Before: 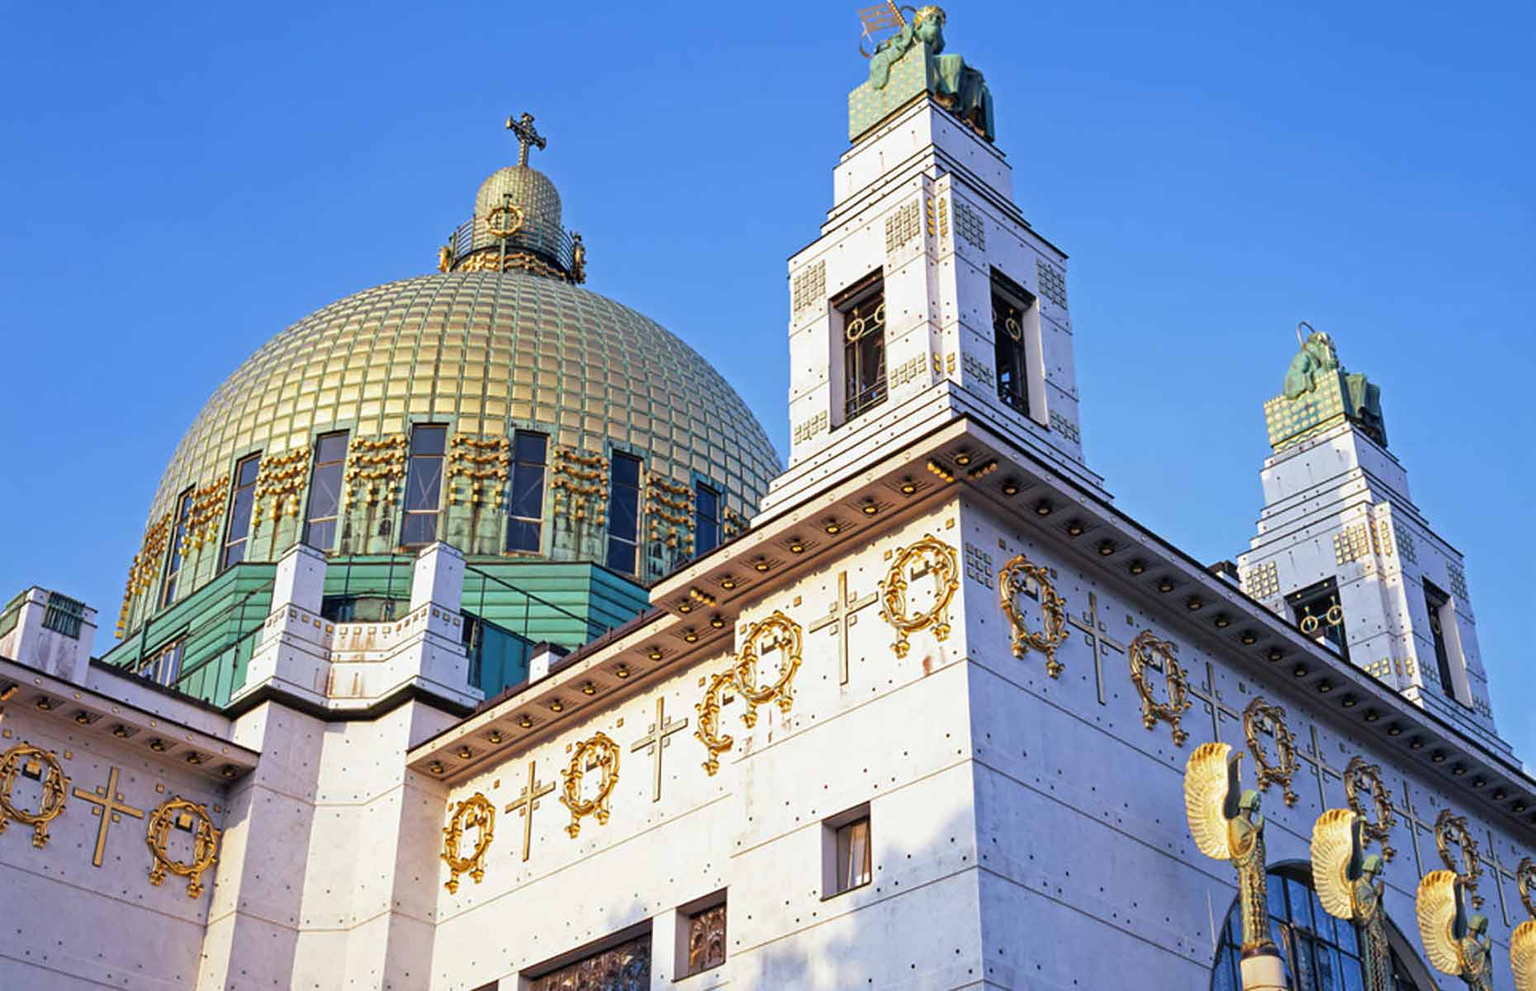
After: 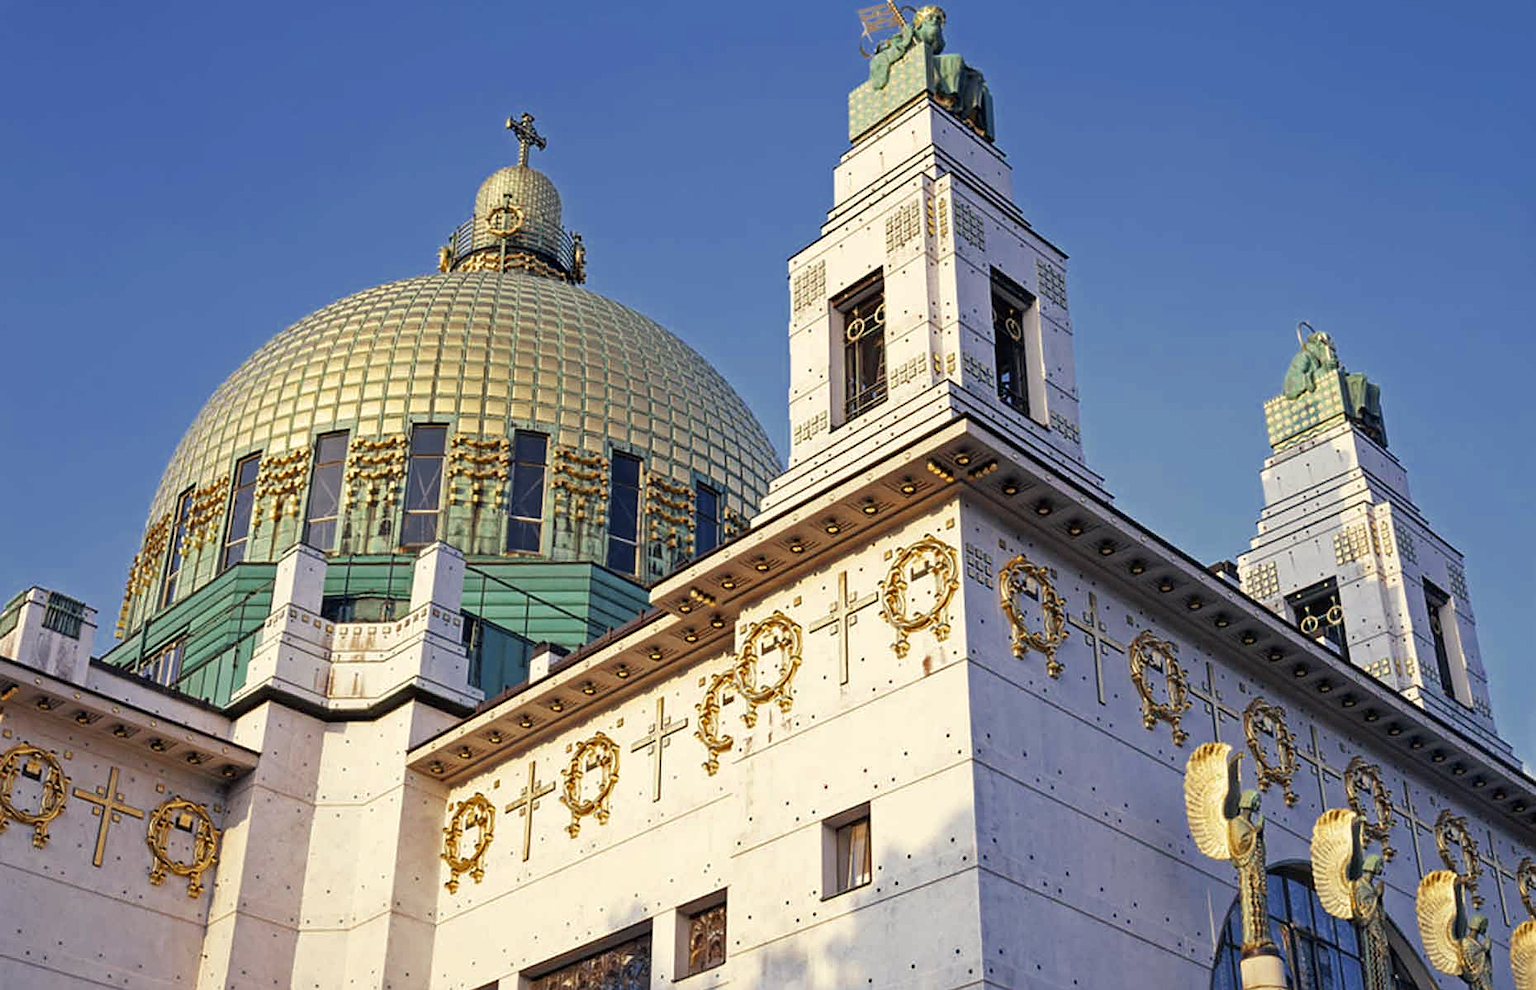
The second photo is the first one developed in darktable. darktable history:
color correction: highlights a* 1.27, highlights b* 18.1
sharpen: radius 1.249, amount 0.308, threshold 0.125
color zones: curves: ch0 [(0, 0.5) (0.125, 0.4) (0.25, 0.5) (0.375, 0.4) (0.5, 0.4) (0.625, 0.35) (0.75, 0.35) (0.875, 0.5)]; ch1 [(0, 0.35) (0.125, 0.45) (0.25, 0.35) (0.375, 0.35) (0.5, 0.35) (0.625, 0.35) (0.75, 0.45) (0.875, 0.35)]; ch2 [(0, 0.6) (0.125, 0.5) (0.25, 0.5) (0.375, 0.6) (0.5, 0.6) (0.625, 0.5) (0.75, 0.5) (0.875, 0.5)]
